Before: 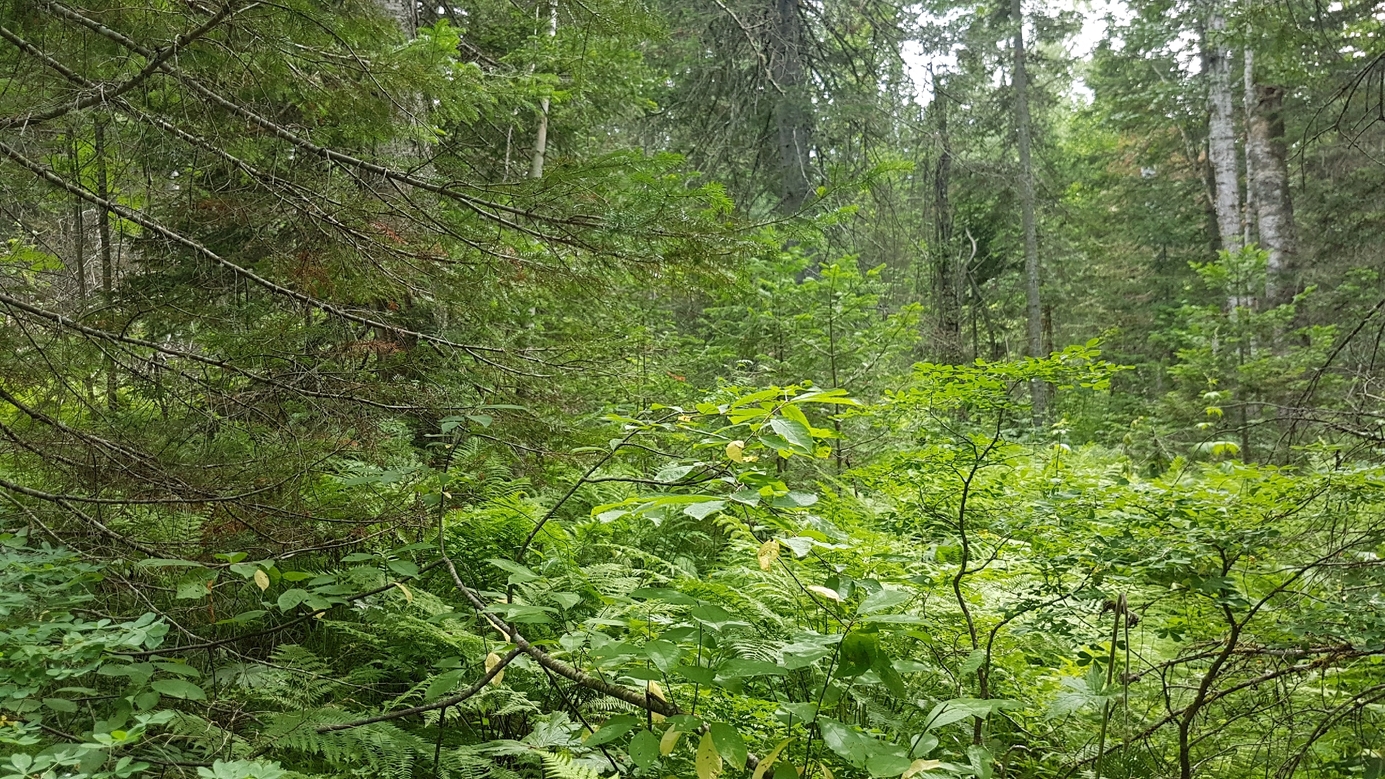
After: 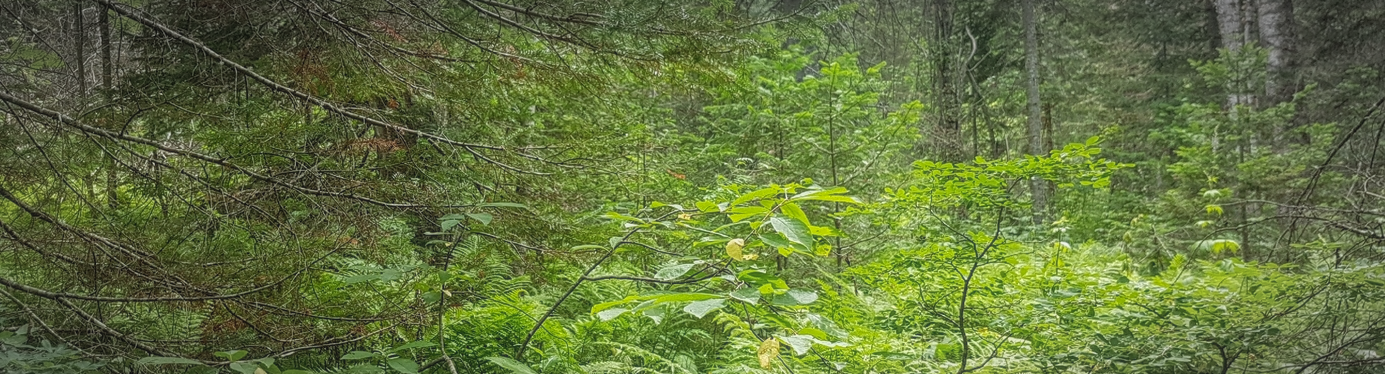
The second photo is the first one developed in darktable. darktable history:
vignetting: center (-0.034, 0.143), automatic ratio true
crop and rotate: top 25.979%, bottom 25.936%
local contrast: highlights 73%, shadows 15%, midtone range 0.193
